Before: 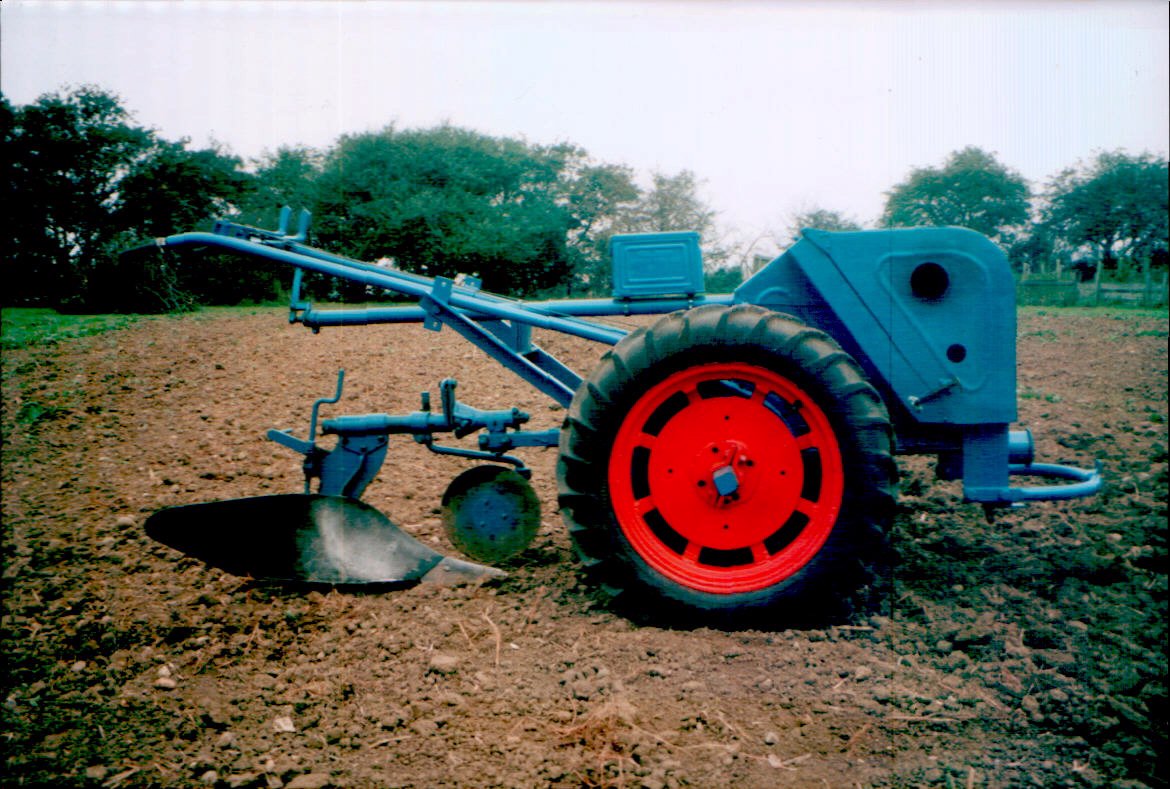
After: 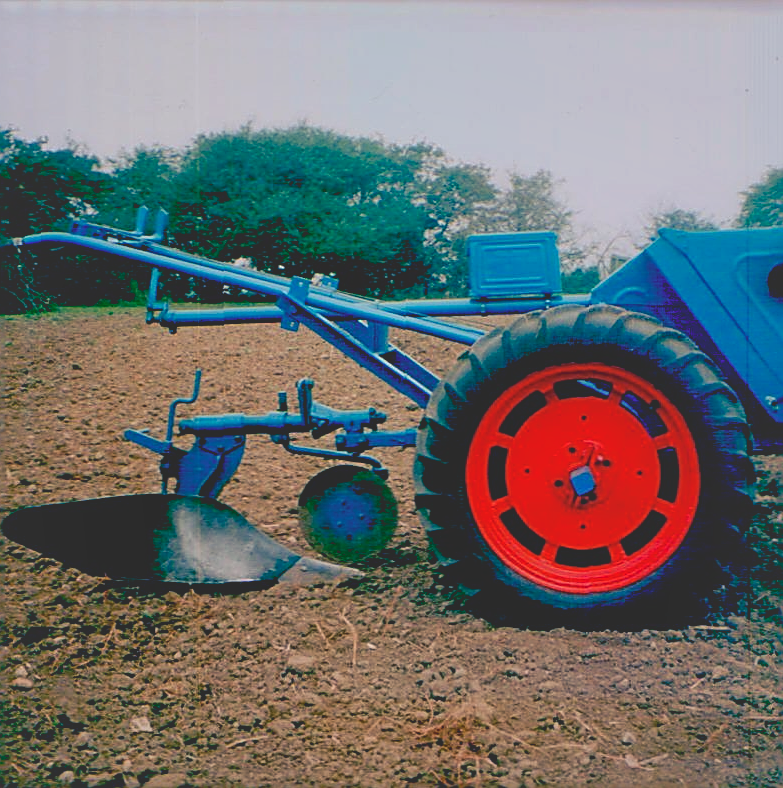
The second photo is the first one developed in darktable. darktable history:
crop and rotate: left 12.241%, right 20.753%
sharpen: radius 1.646, amount 1.277
contrast brightness saturation: contrast -0.272
color balance rgb: shadows lift › luminance -40.808%, shadows lift › chroma 13.91%, shadows lift › hue 258.87°, perceptual saturation grading › global saturation 2.062%, perceptual saturation grading › highlights -1.538%, perceptual saturation grading › mid-tones 3.307%, perceptual saturation grading › shadows 7.974%
shadows and highlights: on, module defaults
